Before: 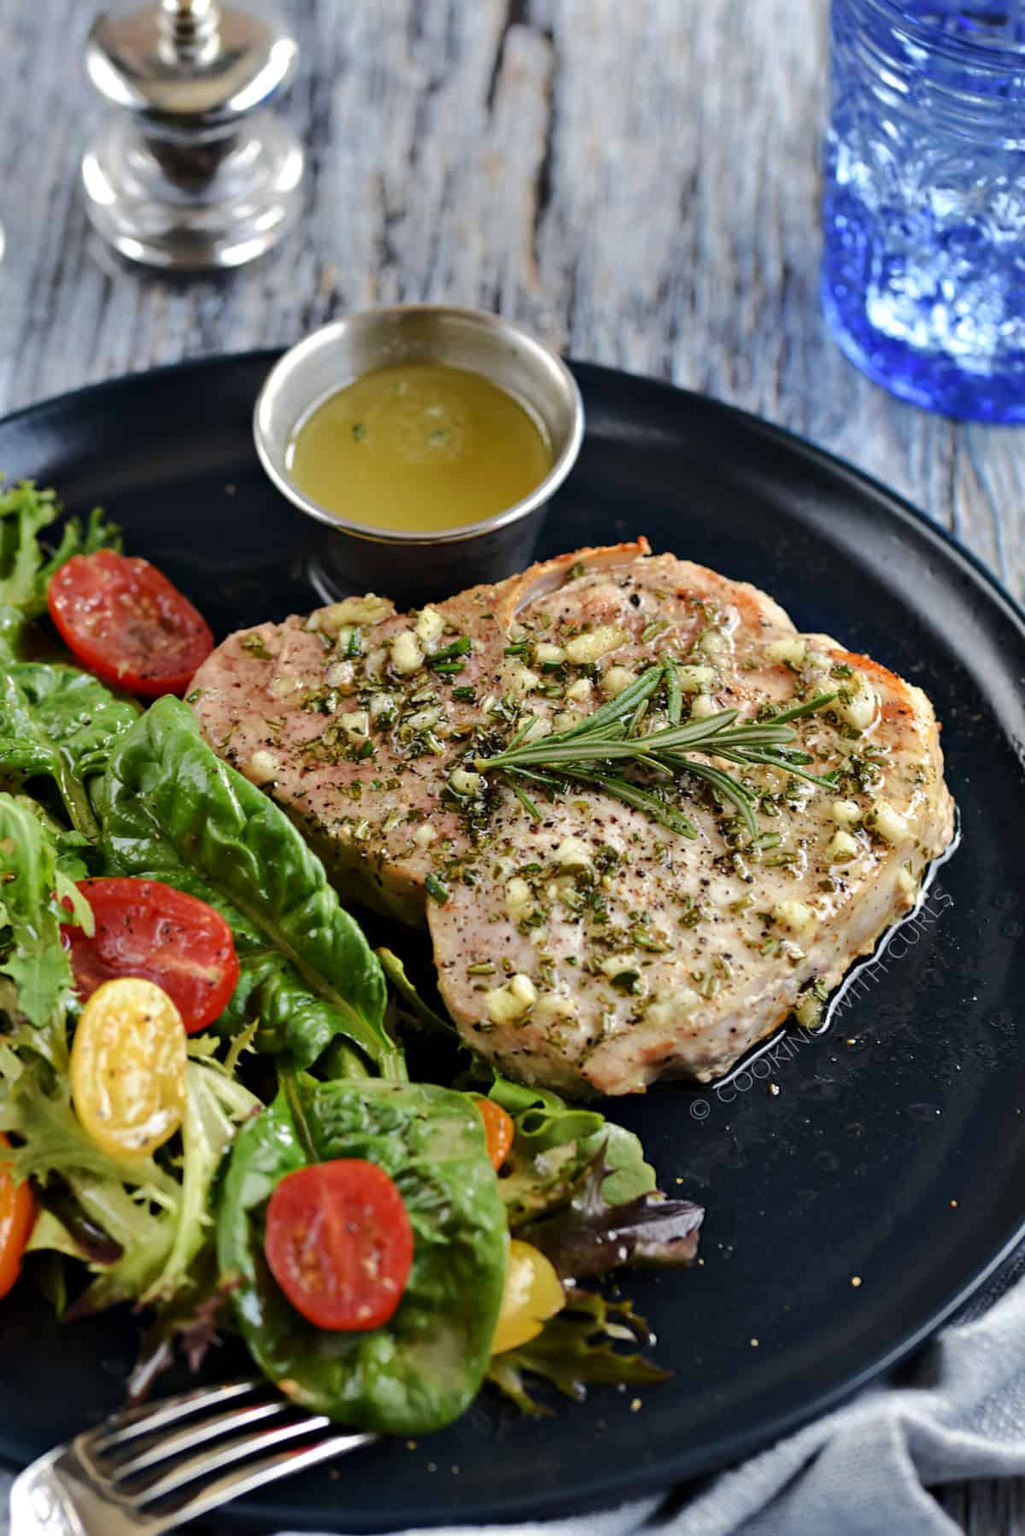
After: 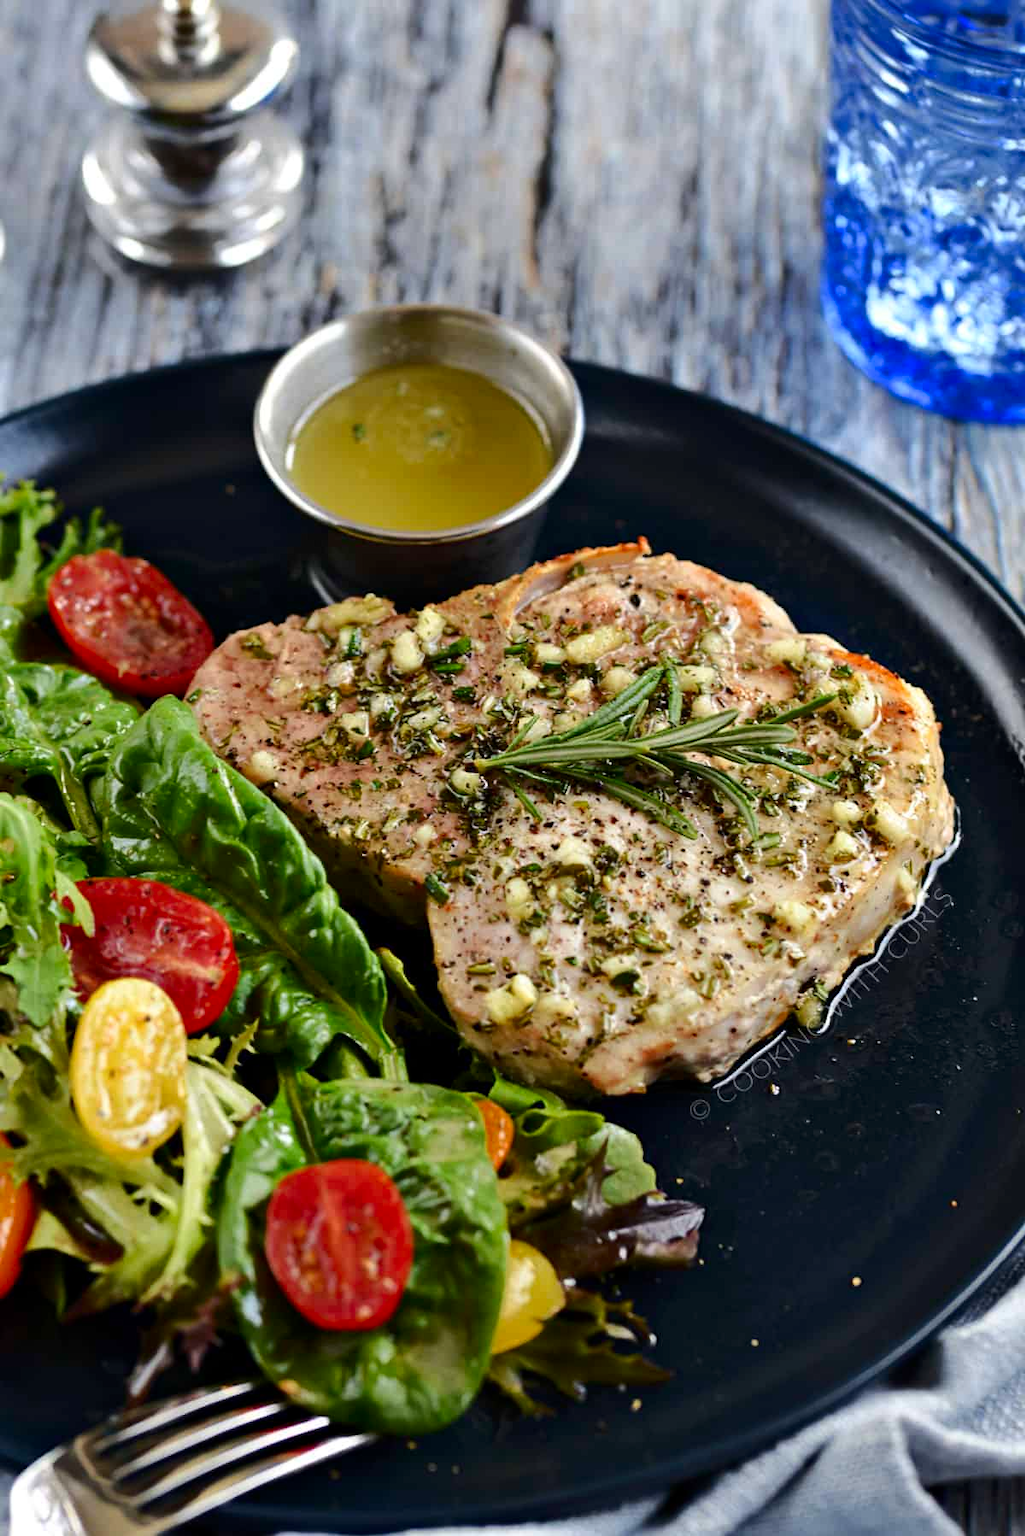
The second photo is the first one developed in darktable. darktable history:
contrast brightness saturation: contrast 0.126, brightness -0.05, saturation 0.156
